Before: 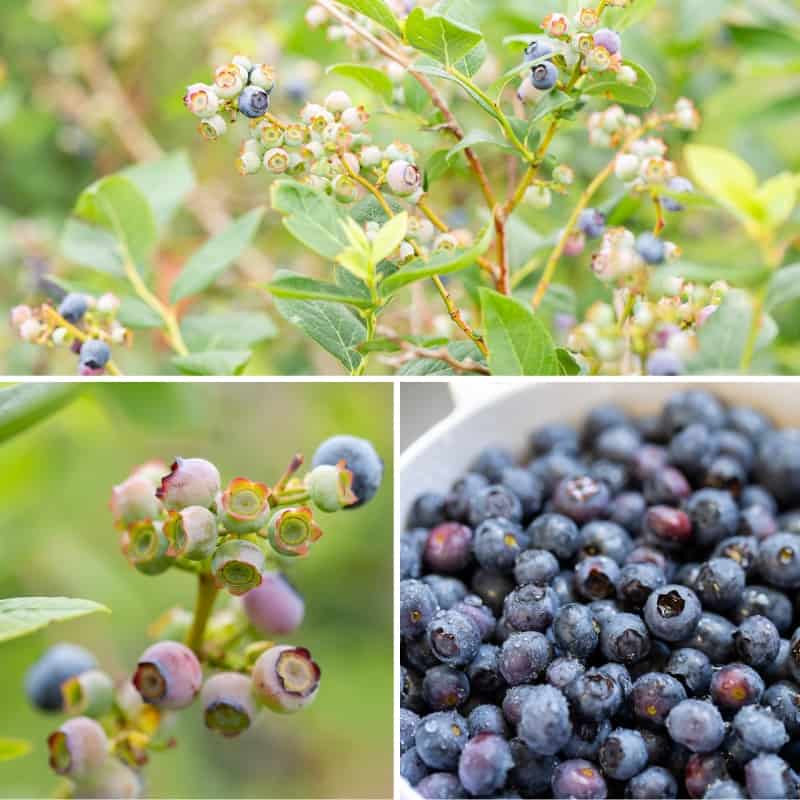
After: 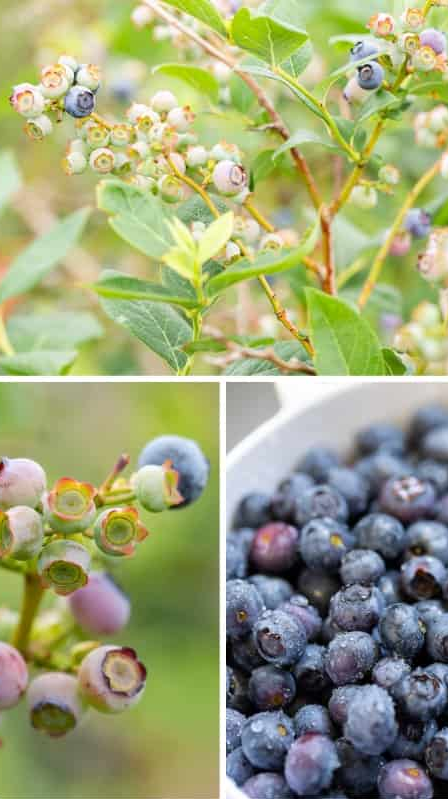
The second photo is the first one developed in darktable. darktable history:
crop: left 21.827%, right 22.06%, bottom 0.009%
